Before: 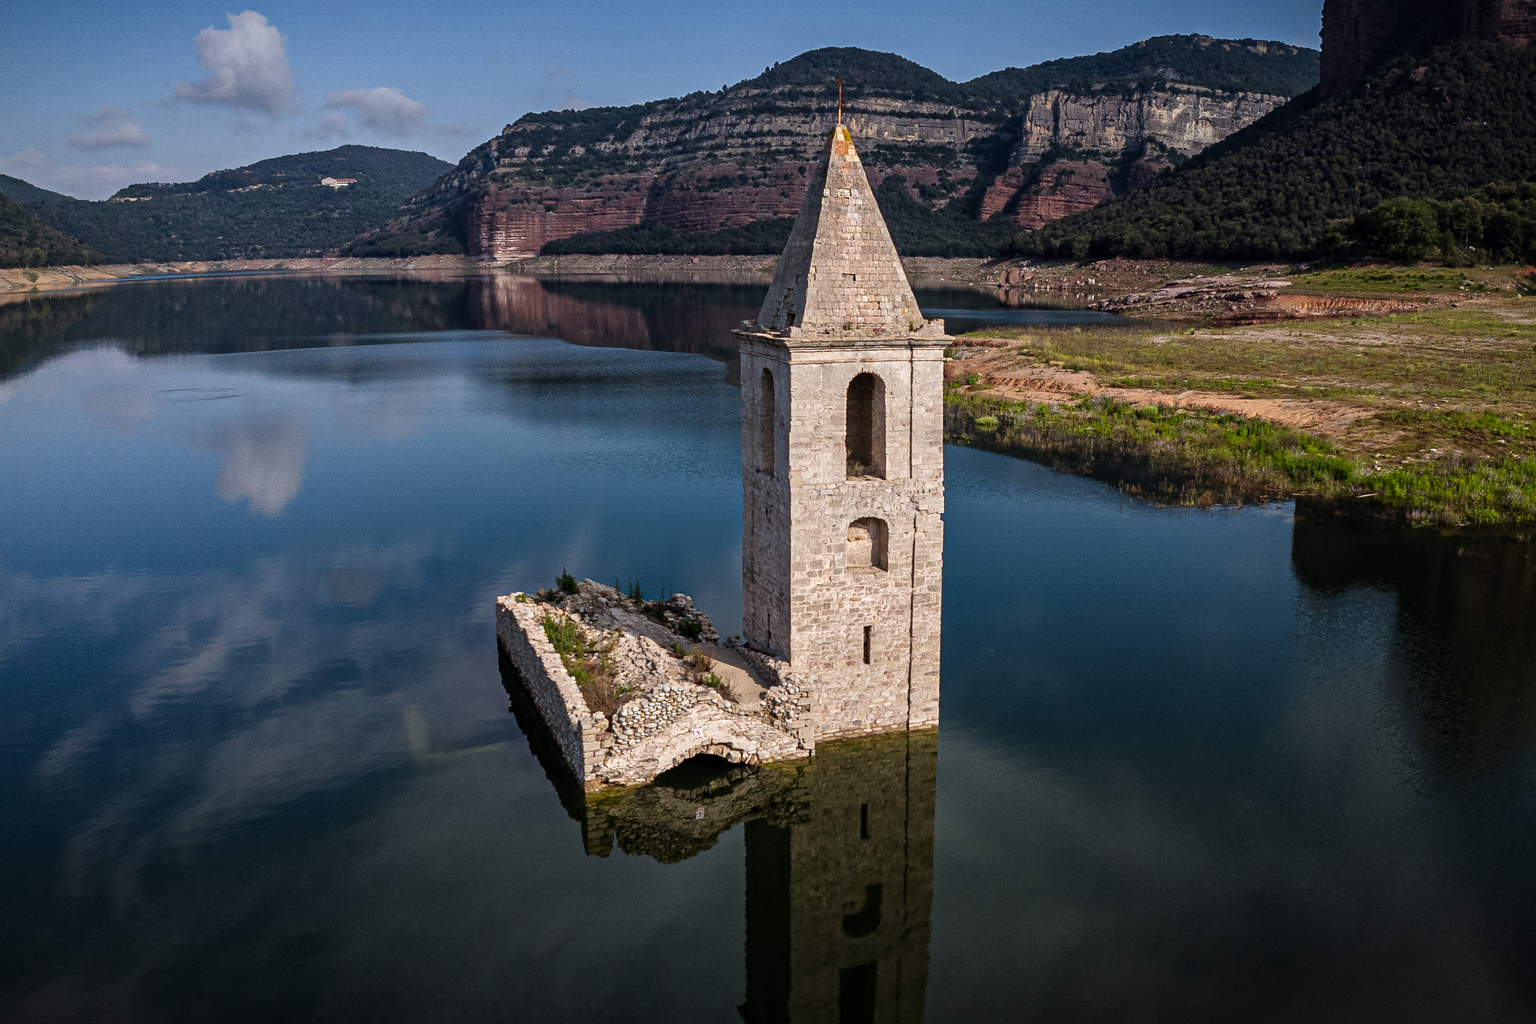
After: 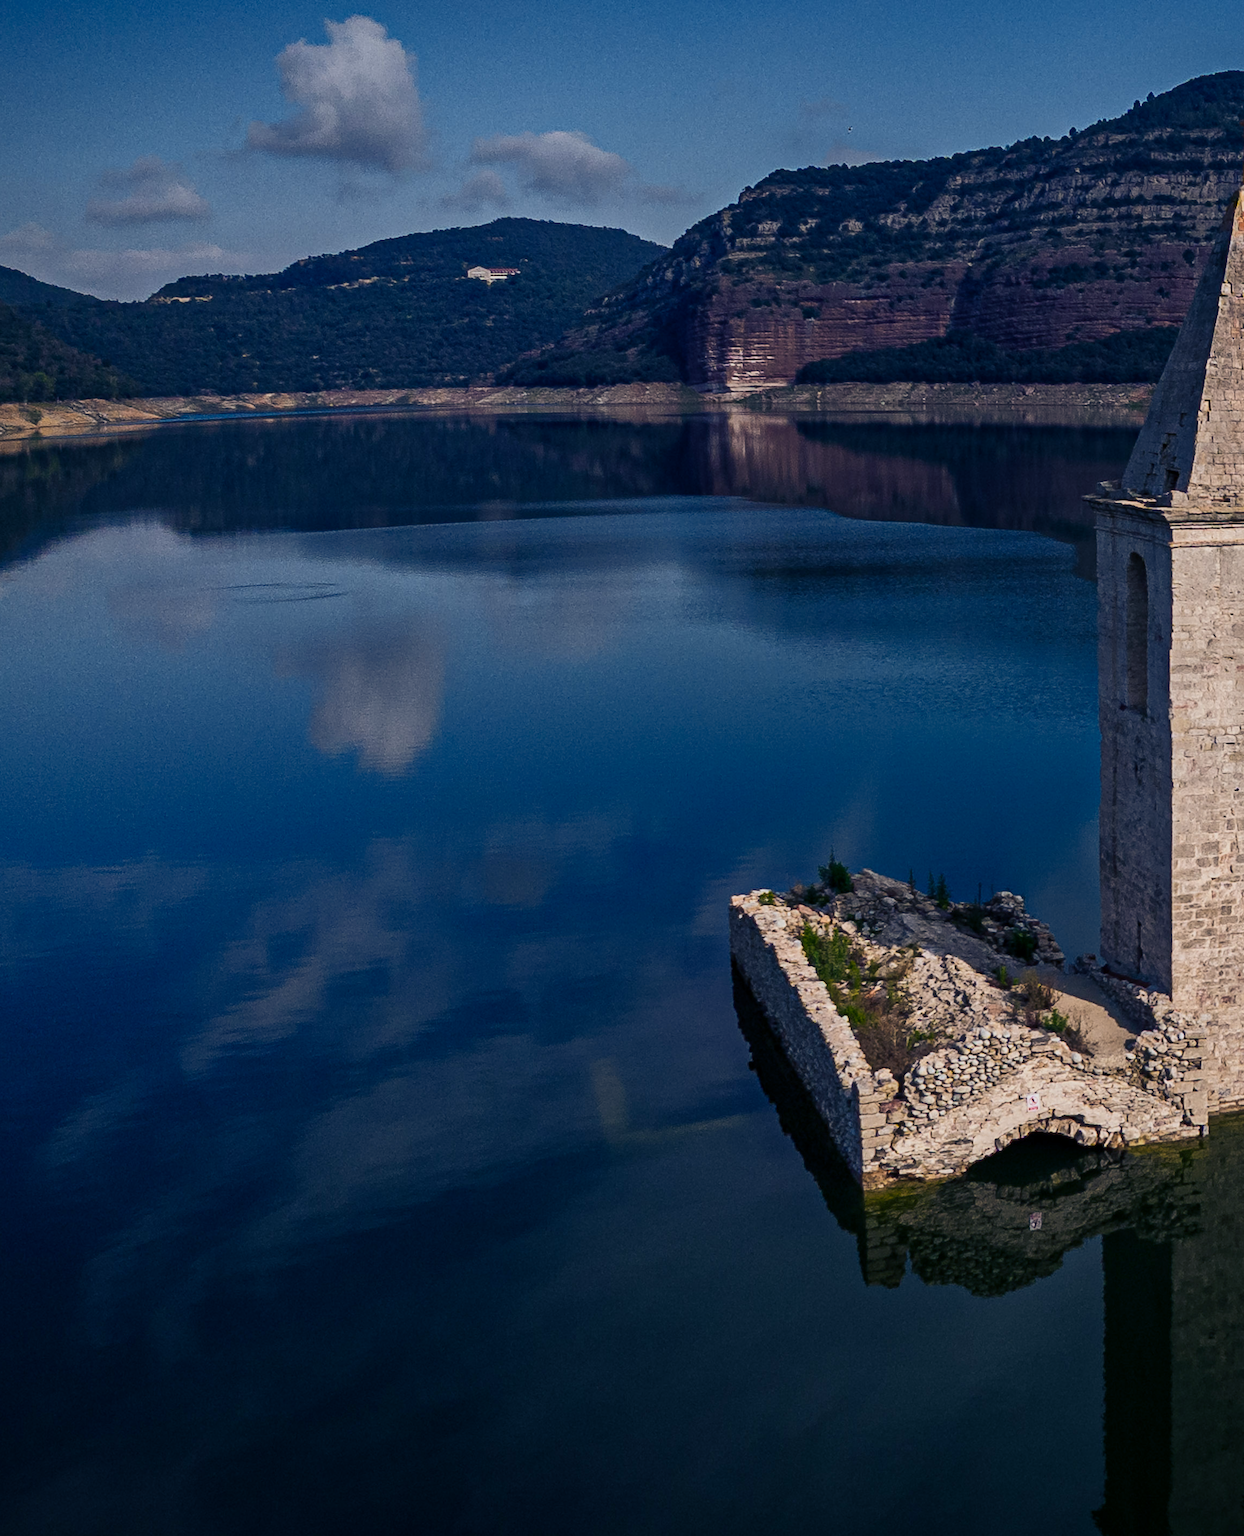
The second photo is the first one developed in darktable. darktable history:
crop: left 0.689%, right 45.339%, bottom 0.08%
color balance rgb: shadows lift › luminance -40.787%, shadows lift › chroma 14.122%, shadows lift › hue 259.9°, perceptual saturation grading › global saturation 19.747%, hue shift -3.84°, perceptual brilliance grading › highlights 4.051%, perceptual brilliance grading › mid-tones -18.666%, perceptual brilliance grading › shadows -41.766%, contrast -21.518%
color zones: curves: ch0 [(0, 0.5) (0.143, 0.5) (0.286, 0.5) (0.429, 0.5) (0.571, 0.5) (0.714, 0.476) (0.857, 0.5) (1, 0.5)]; ch2 [(0, 0.5) (0.143, 0.5) (0.286, 0.5) (0.429, 0.5) (0.571, 0.5) (0.714, 0.487) (0.857, 0.5) (1, 0.5)]
